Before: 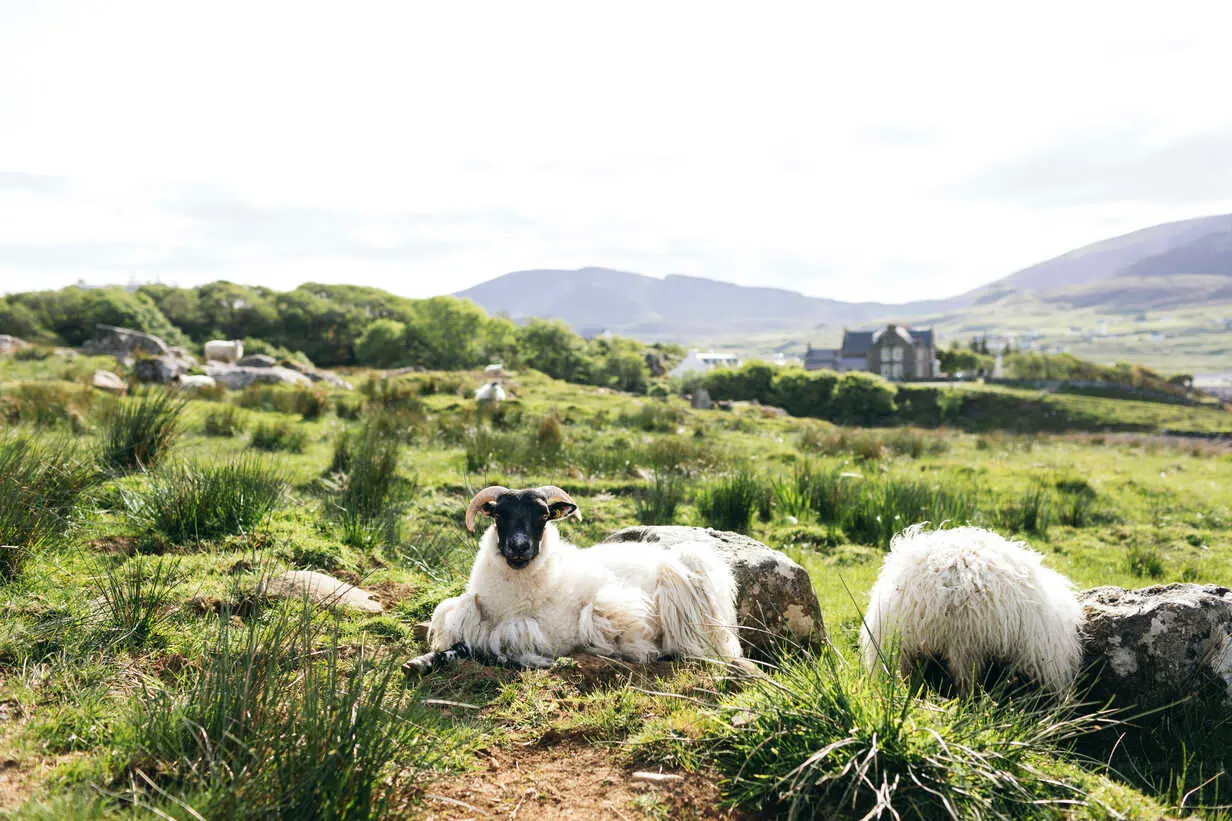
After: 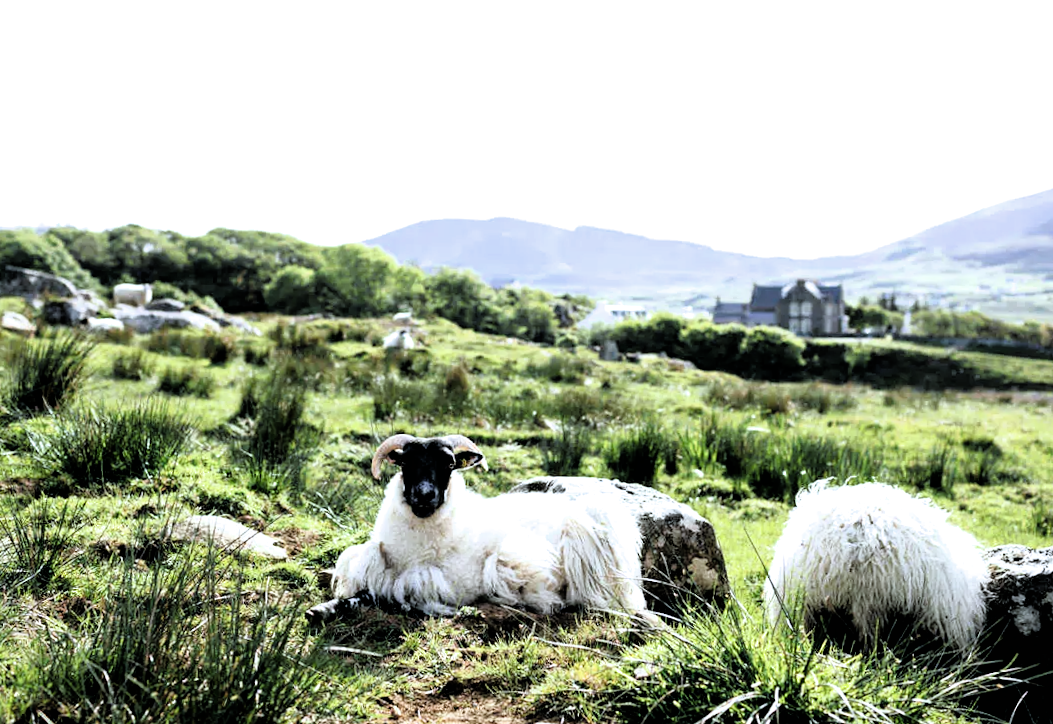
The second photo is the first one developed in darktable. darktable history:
crop and rotate: angle -3.27°, left 5.211%, top 5.211%, right 4.607%, bottom 4.607%
white balance: red 0.924, blue 1.095
rotate and perspective: rotation -2.29°, automatic cropping off
shadows and highlights: shadows 25, highlights -25
filmic rgb: black relative exposure -3.63 EV, white relative exposure 2.16 EV, hardness 3.62
